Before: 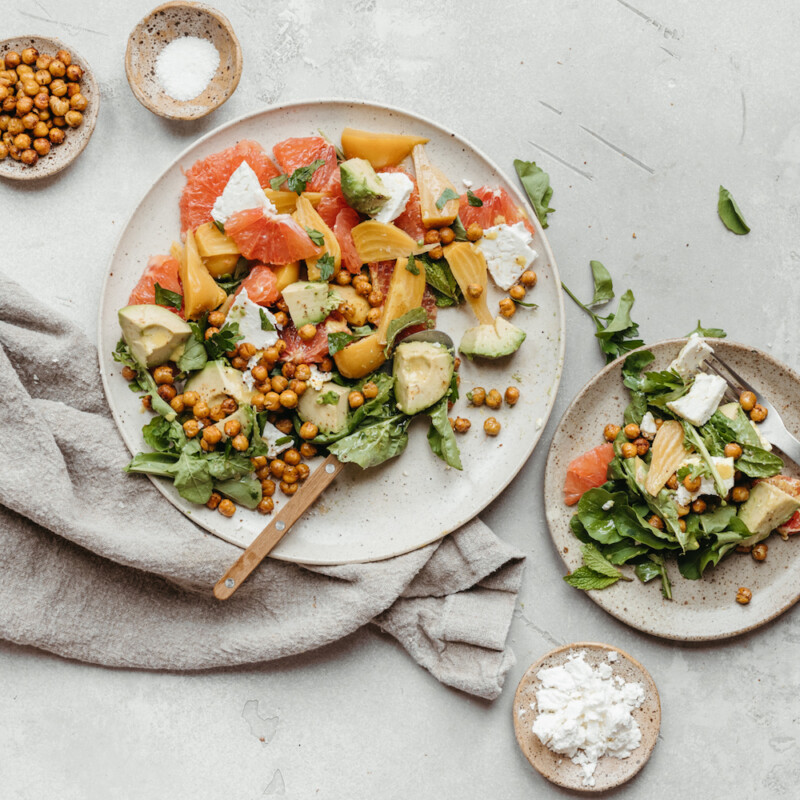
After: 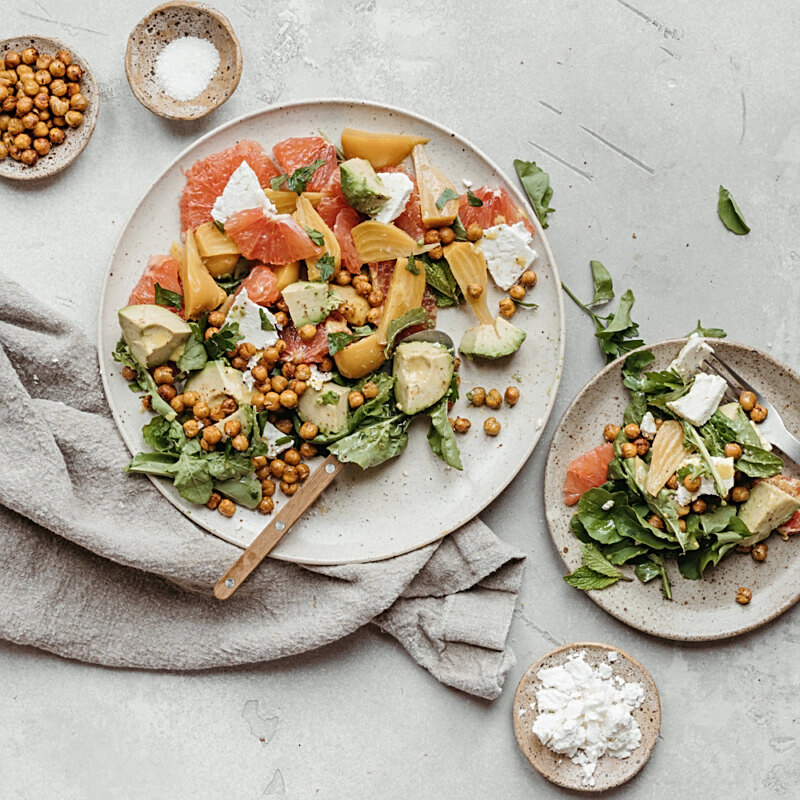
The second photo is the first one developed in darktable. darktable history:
shadows and highlights: shadows 37.78, highlights -27.2, soften with gaussian
contrast brightness saturation: saturation -0.098
sharpen: on, module defaults
